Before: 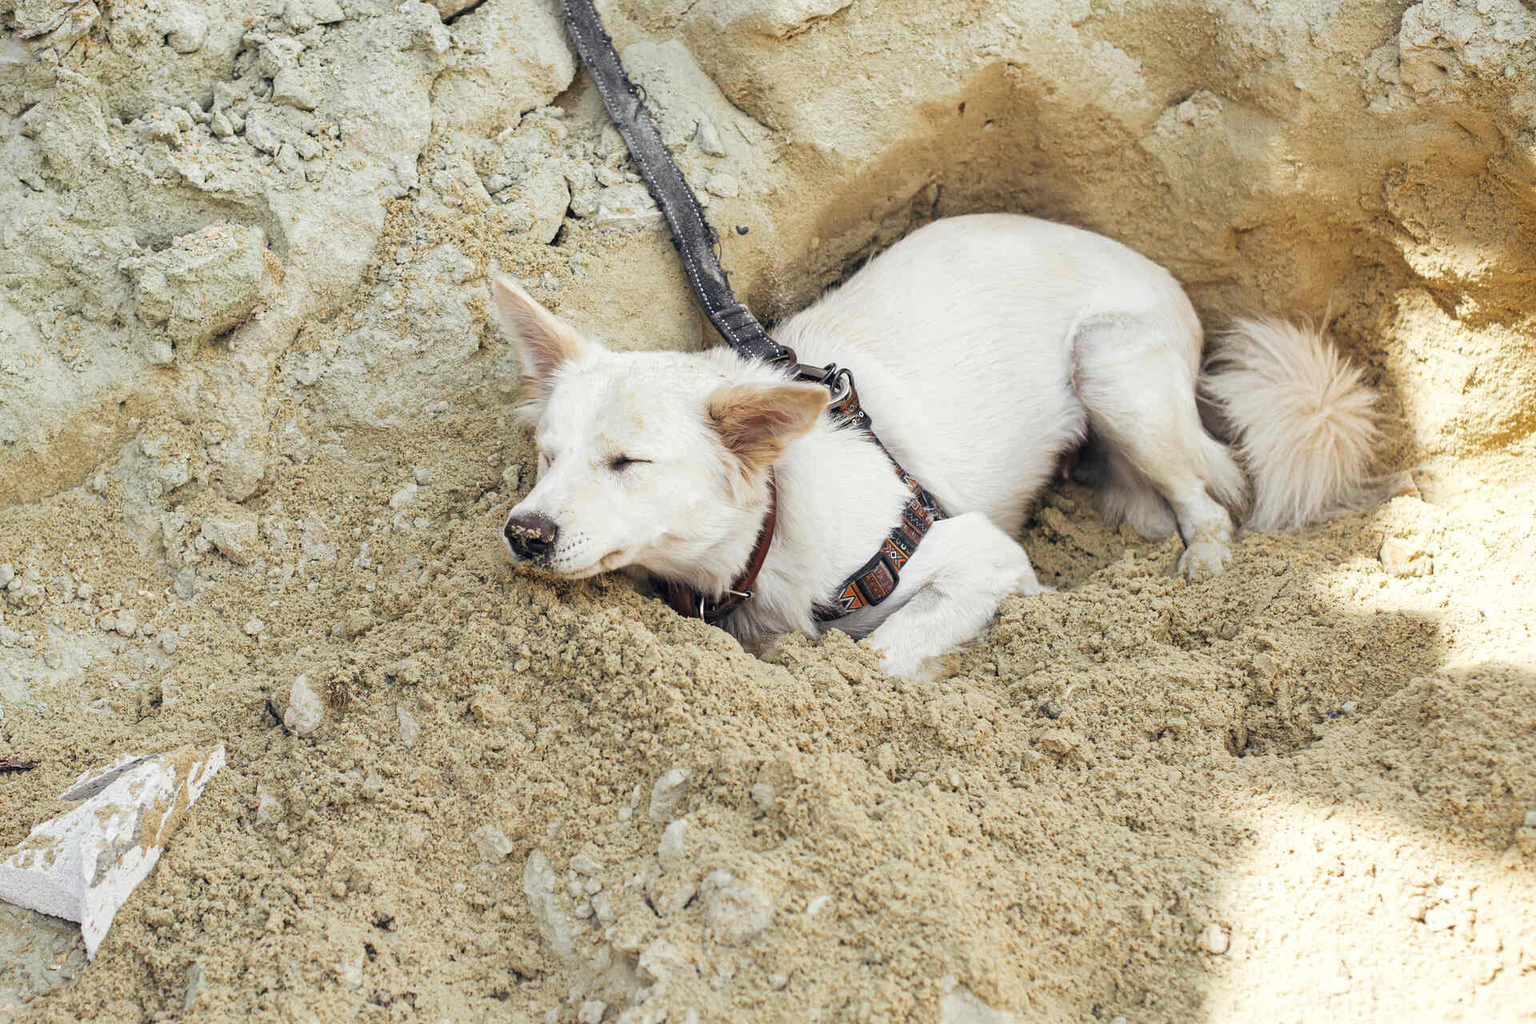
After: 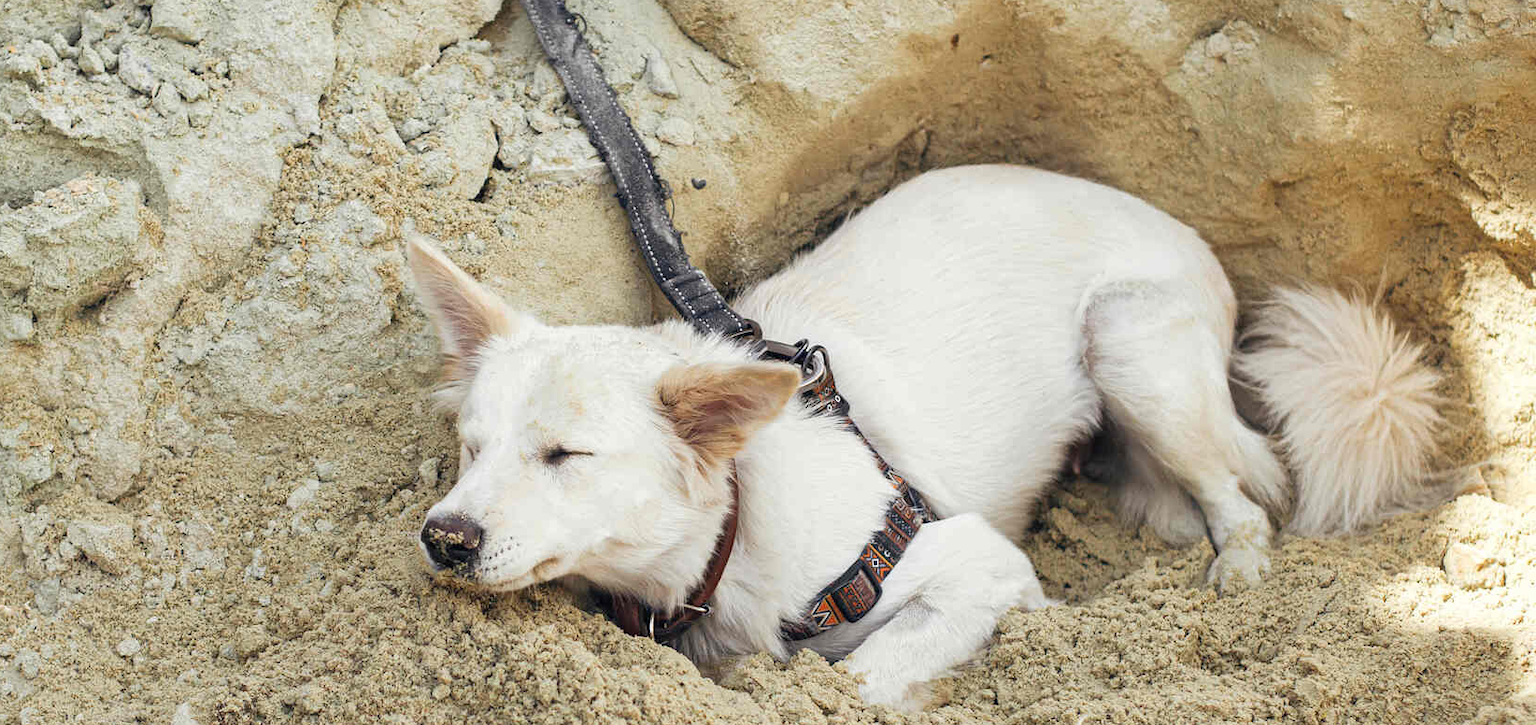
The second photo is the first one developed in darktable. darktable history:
crop and rotate: left 9.421%, top 7.171%, right 4.945%, bottom 32.092%
